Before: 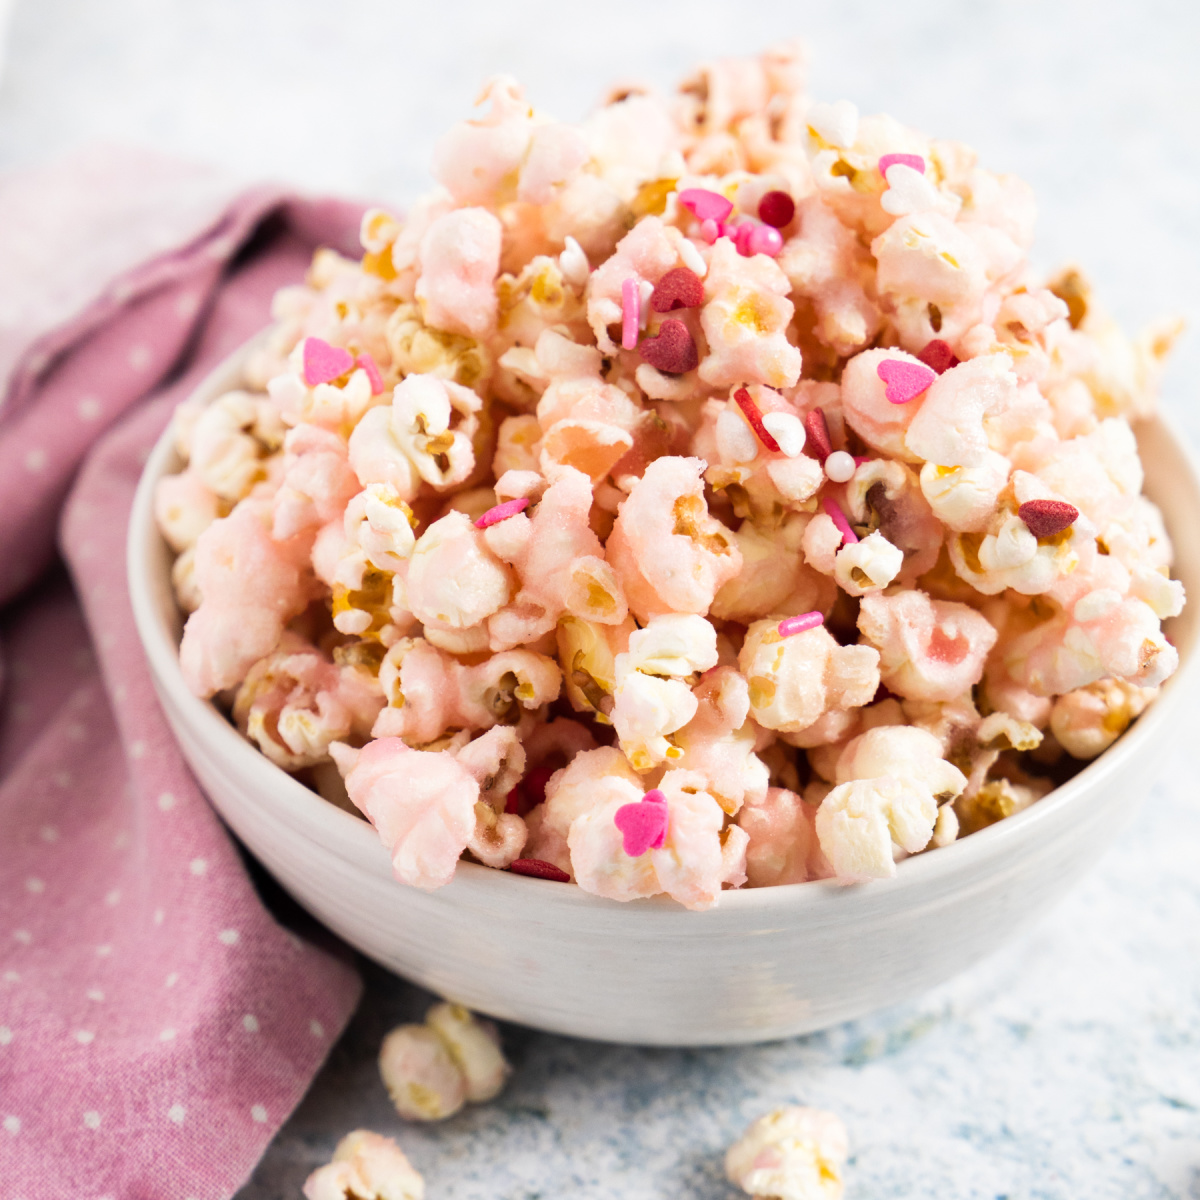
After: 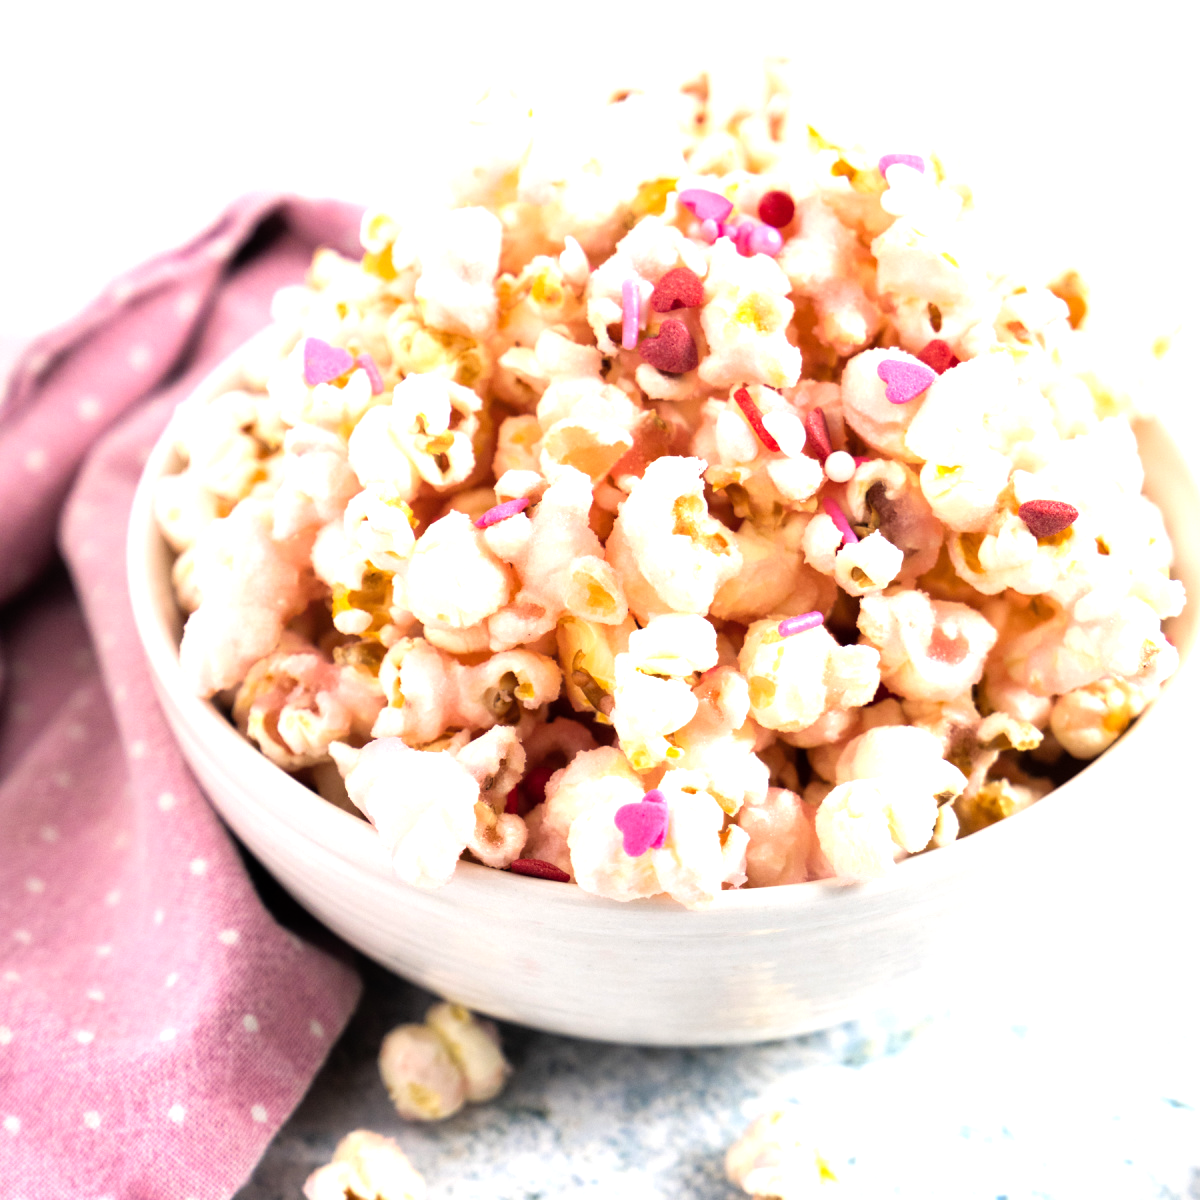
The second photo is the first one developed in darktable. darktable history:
tone equalizer: -8 EV -0.759 EV, -7 EV -0.675 EV, -6 EV -0.576 EV, -5 EV -0.418 EV, -3 EV 0.399 EV, -2 EV 0.6 EV, -1 EV 0.679 EV, +0 EV 0.733 EV
